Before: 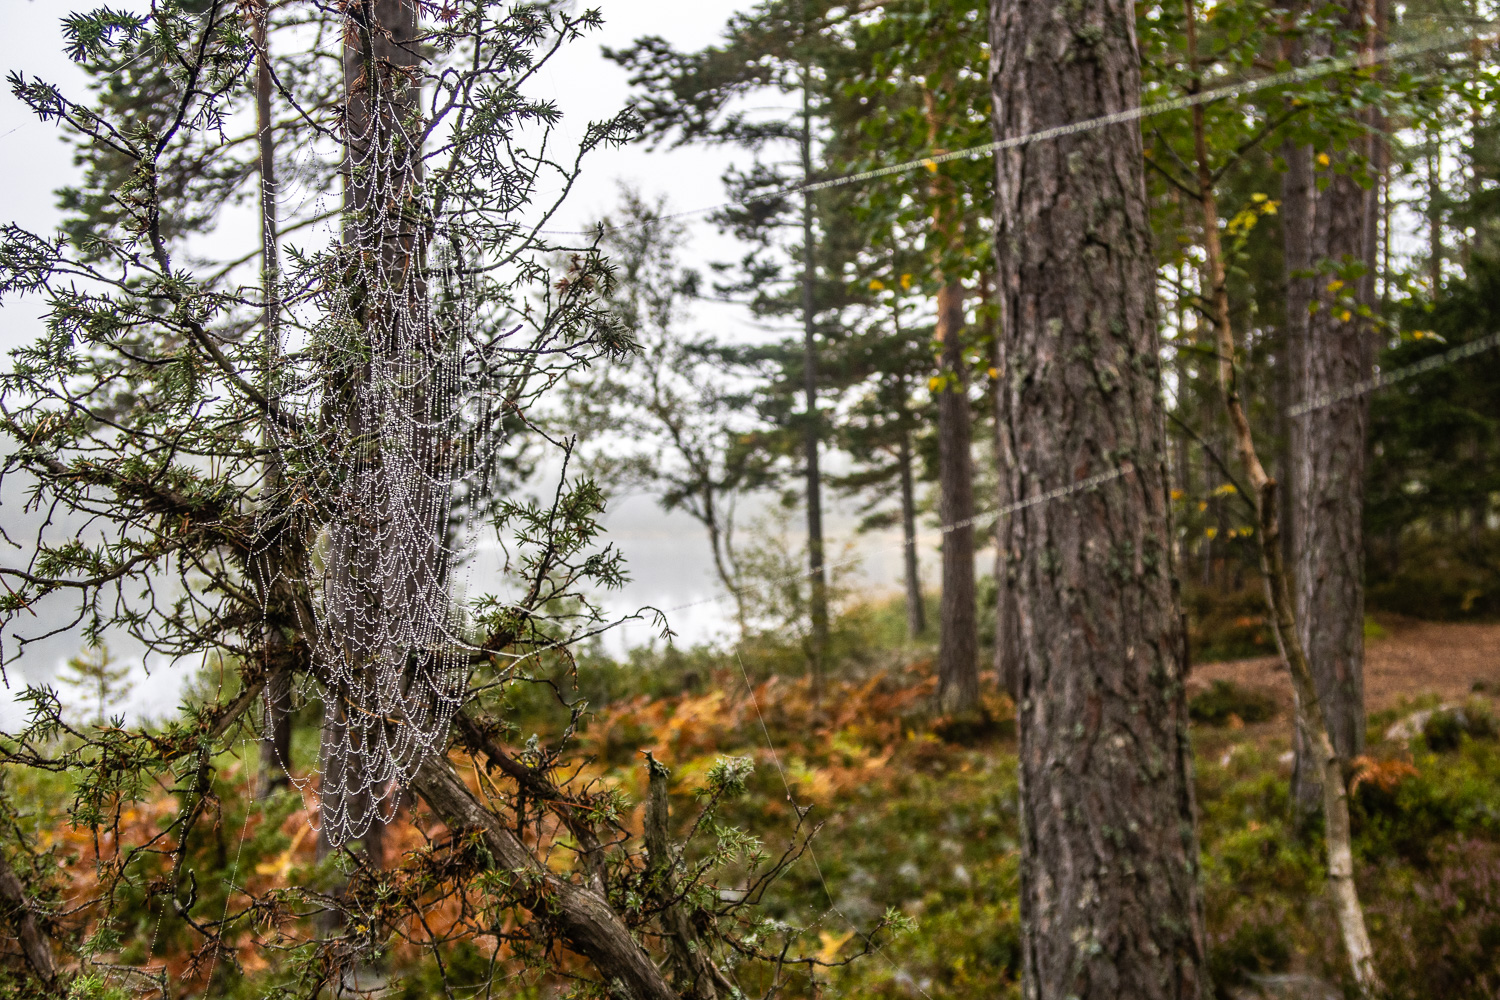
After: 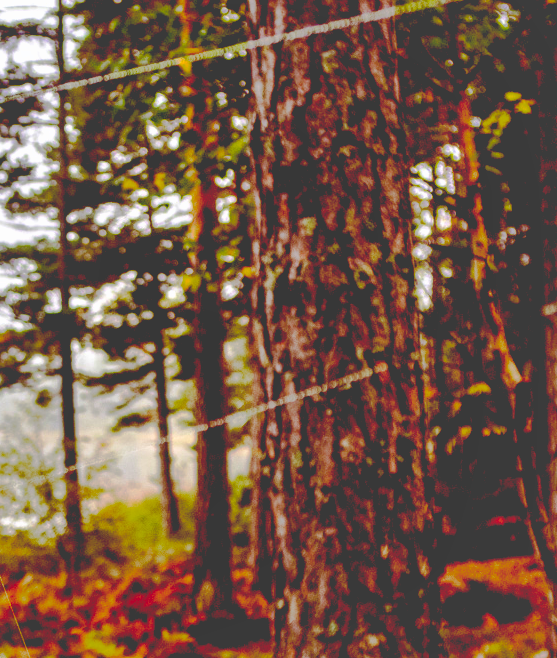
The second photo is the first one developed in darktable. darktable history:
base curve: curves: ch0 [(0.065, 0.026) (0.236, 0.358) (0.53, 0.546) (0.777, 0.841) (0.924, 0.992)], preserve colors none
shadows and highlights: on, module defaults
color balance rgb: shadows lift › chroma 9.566%, shadows lift › hue 44.25°, perceptual saturation grading › global saturation 24.923%, global vibrance 20%
crop and rotate: left 49.763%, top 10.132%, right 13.087%, bottom 23.99%
